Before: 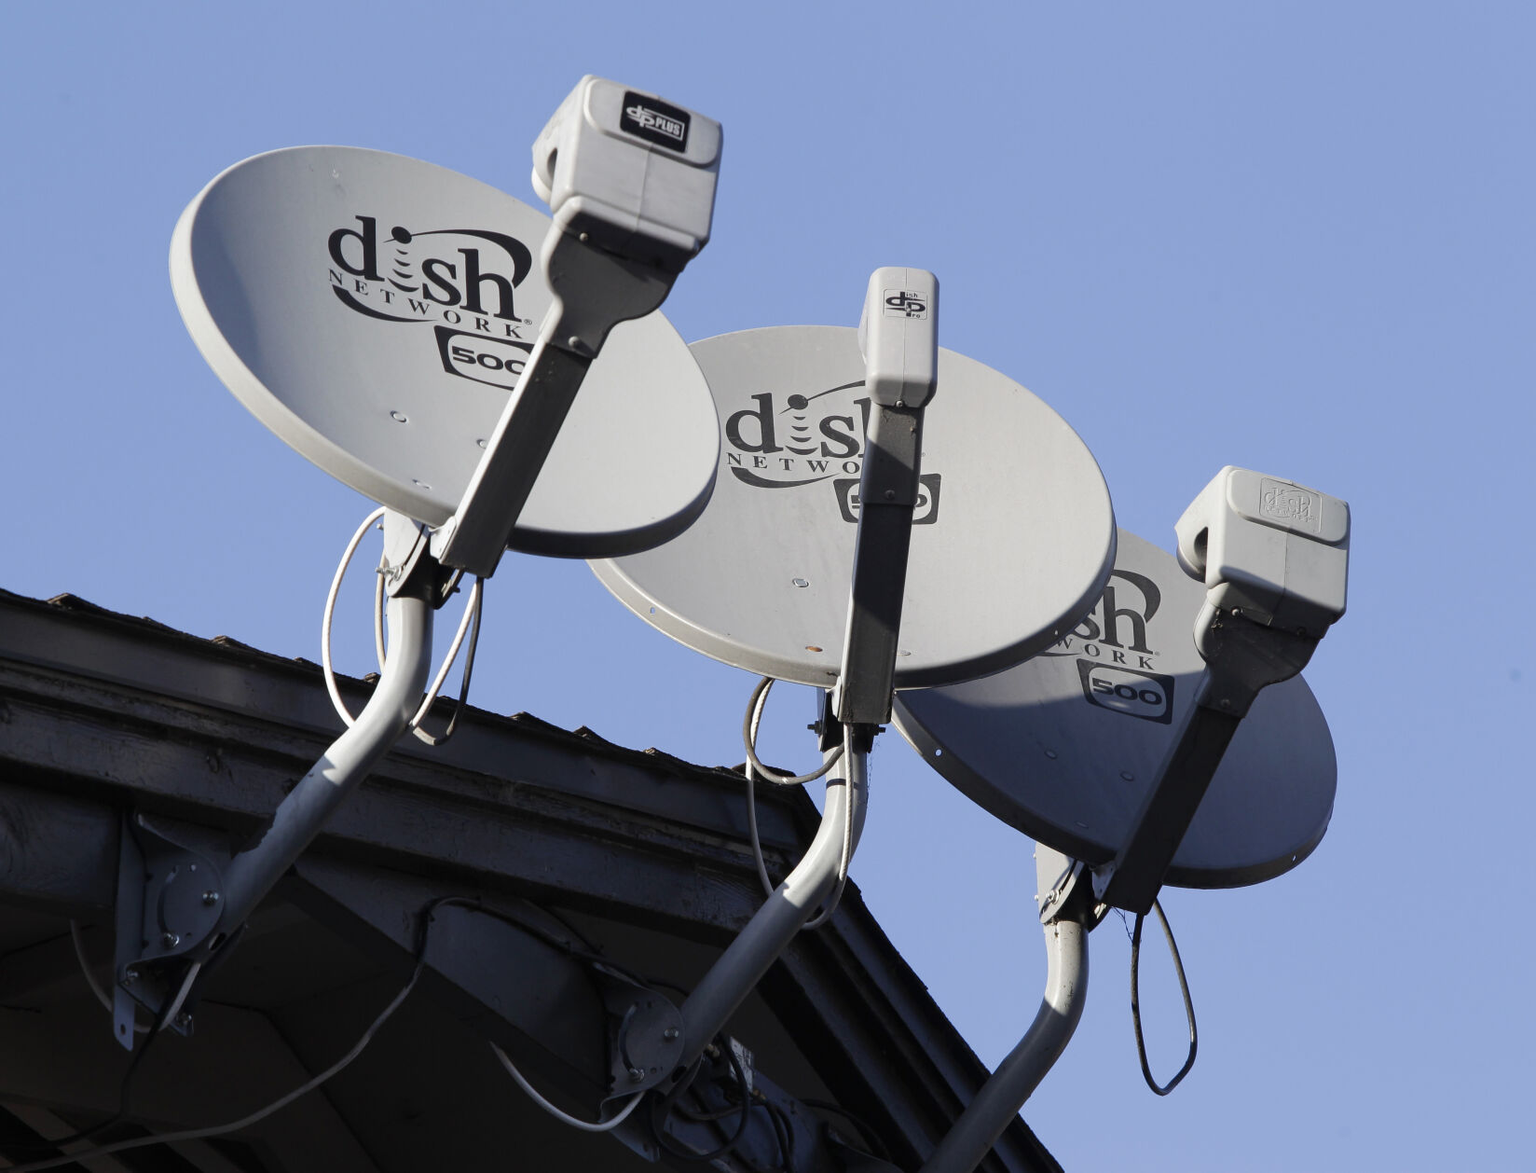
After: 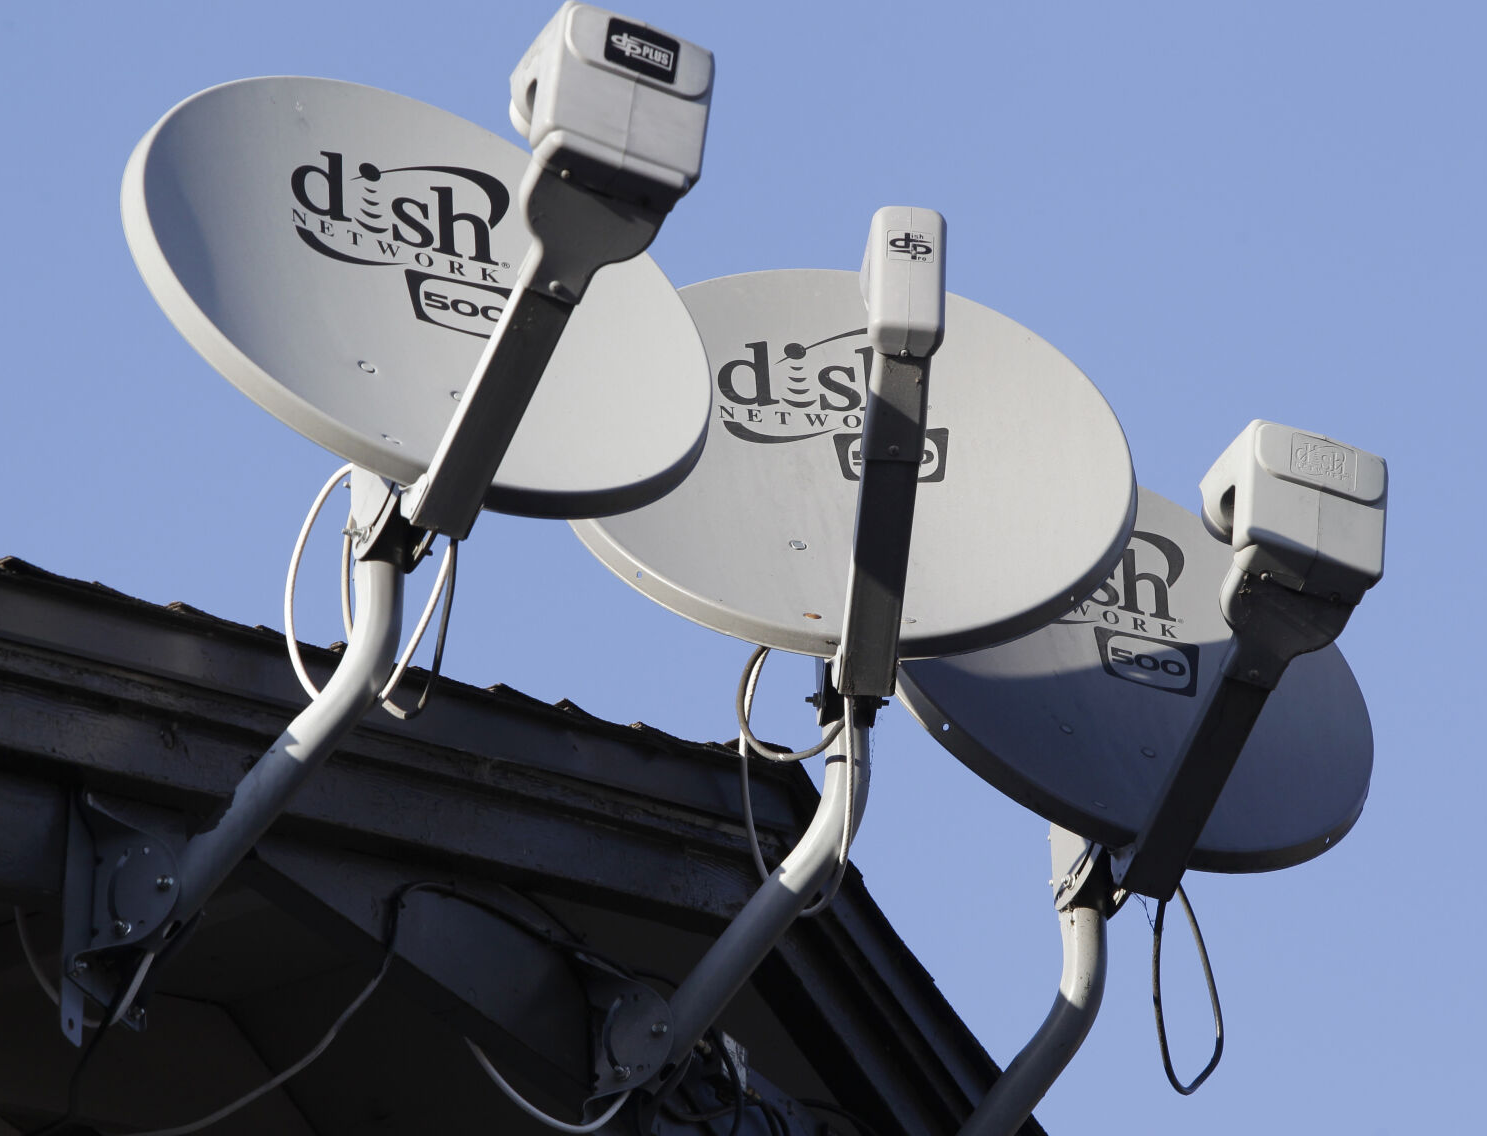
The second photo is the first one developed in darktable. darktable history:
crop: left 3.752%, top 6.427%, right 5.996%, bottom 3.203%
